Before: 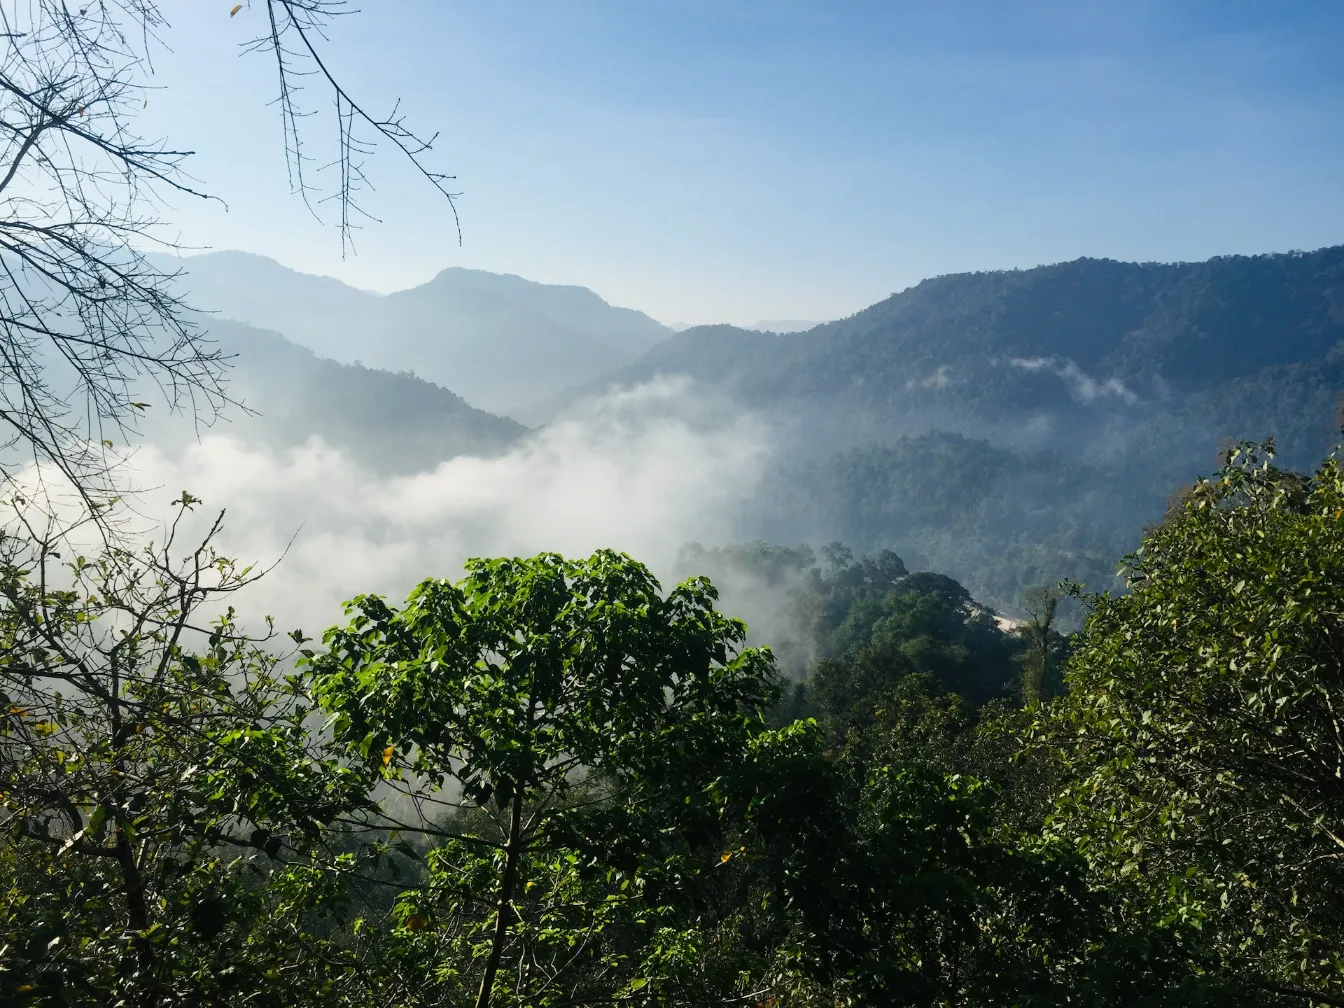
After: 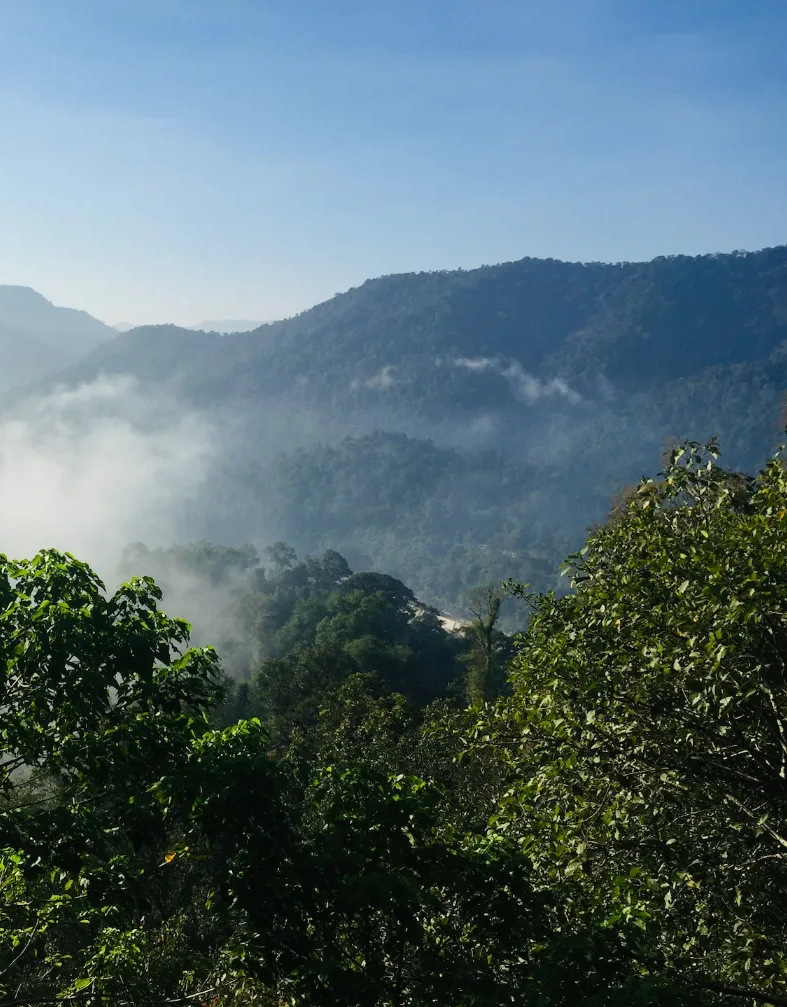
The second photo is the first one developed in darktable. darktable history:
crop: left 41.402%
